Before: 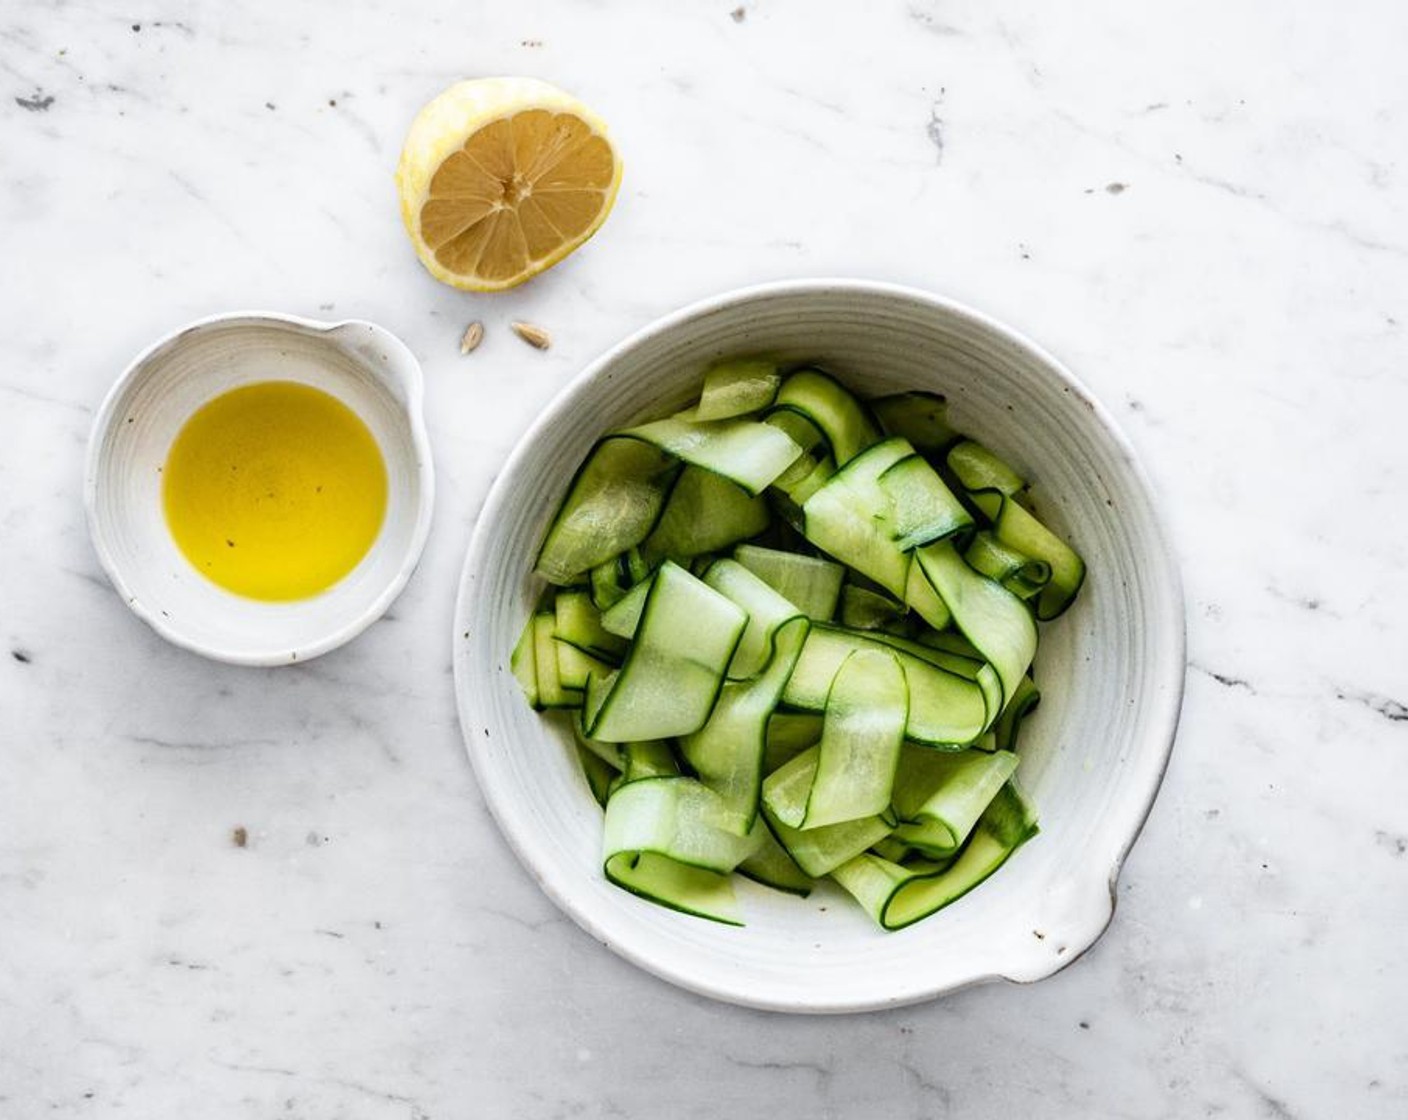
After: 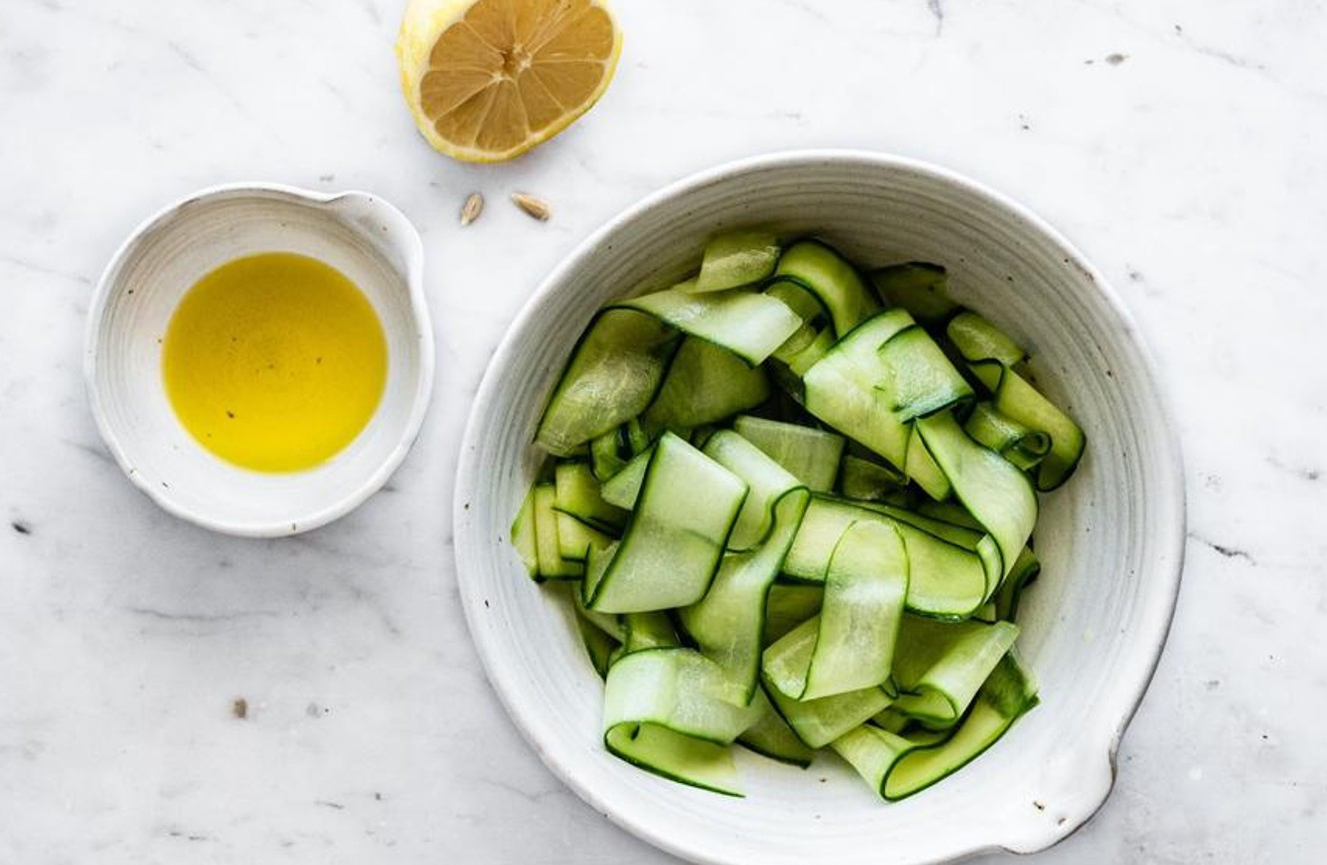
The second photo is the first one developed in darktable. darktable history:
crop and rotate: angle 0.029°, top 11.529%, right 5.676%, bottom 11.13%
